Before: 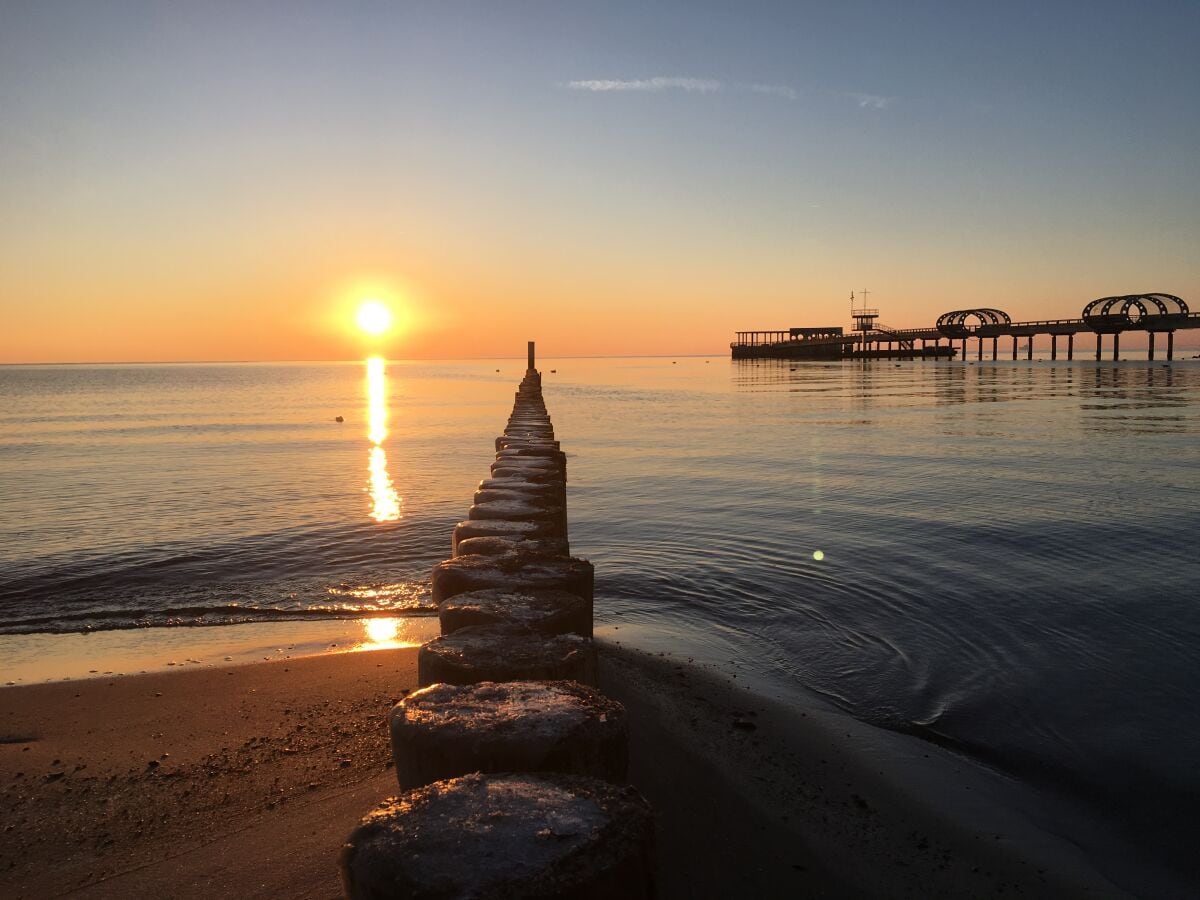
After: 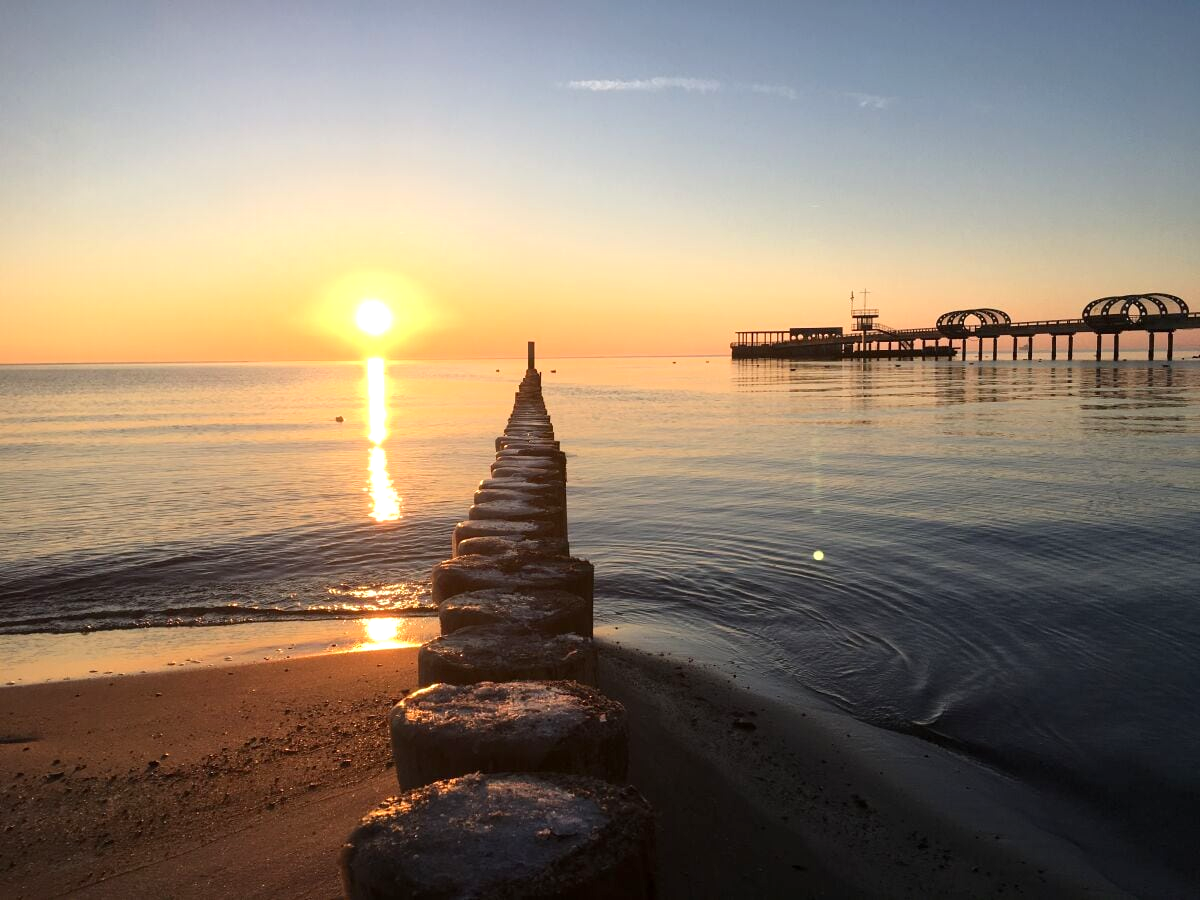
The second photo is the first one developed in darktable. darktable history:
exposure: black level correction 0.001, exposure 0.499 EV, compensate highlight preservation false
levels: levels [0, 0.498, 1]
